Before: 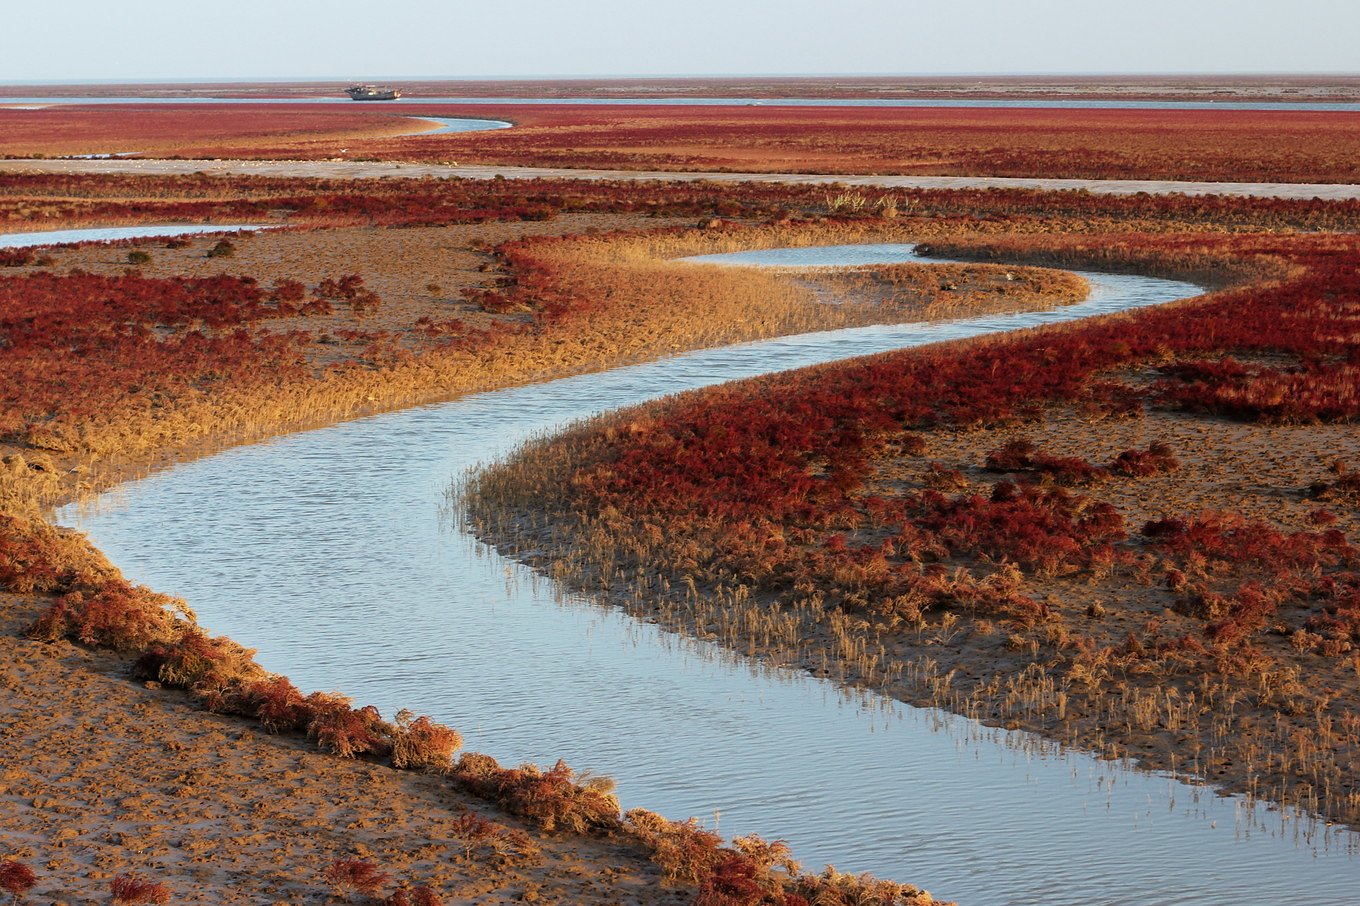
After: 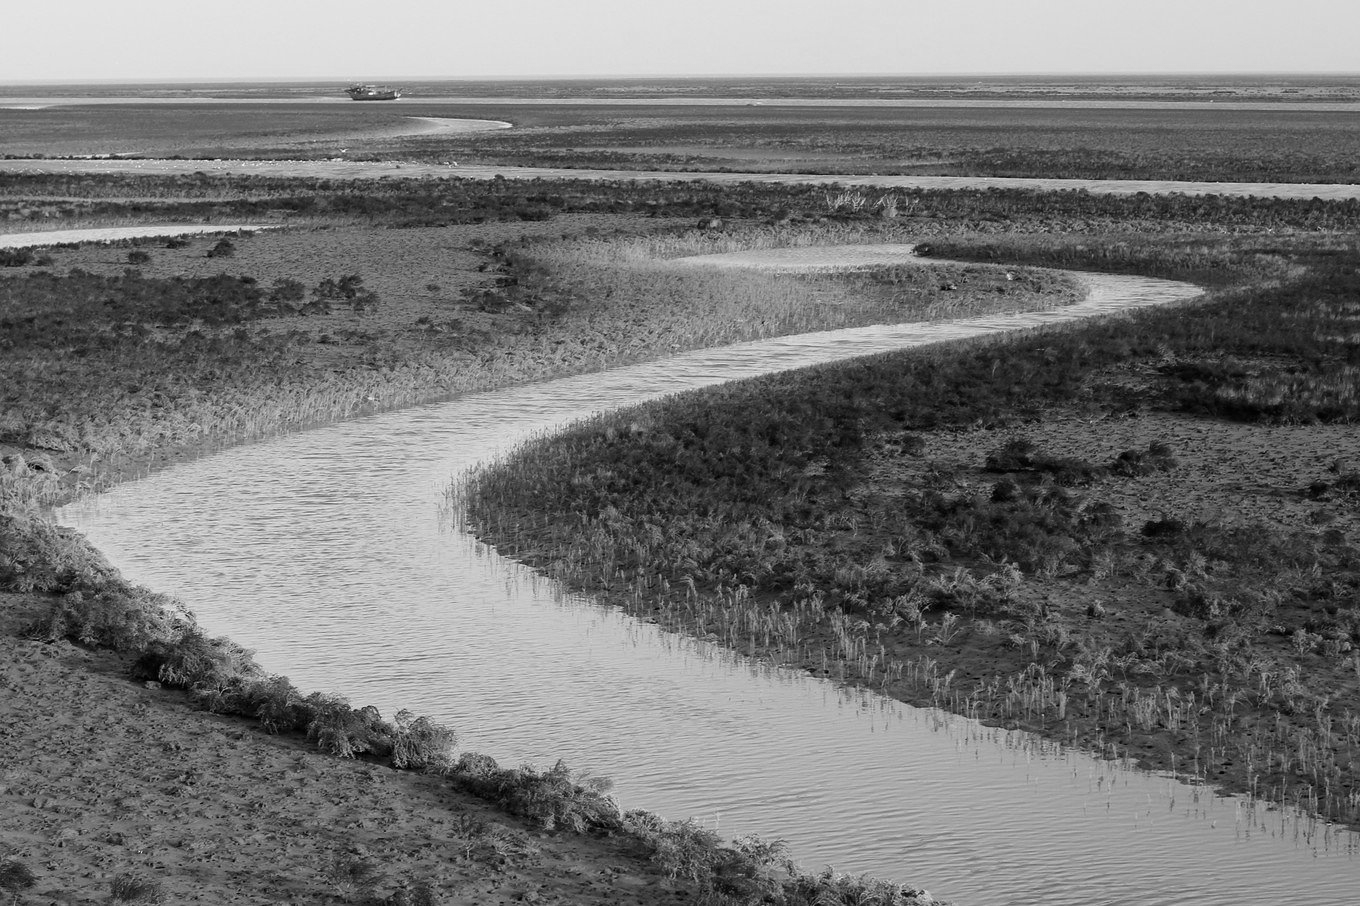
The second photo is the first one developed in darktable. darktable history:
color balance: on, module defaults
monochrome: a -3.63, b -0.465
